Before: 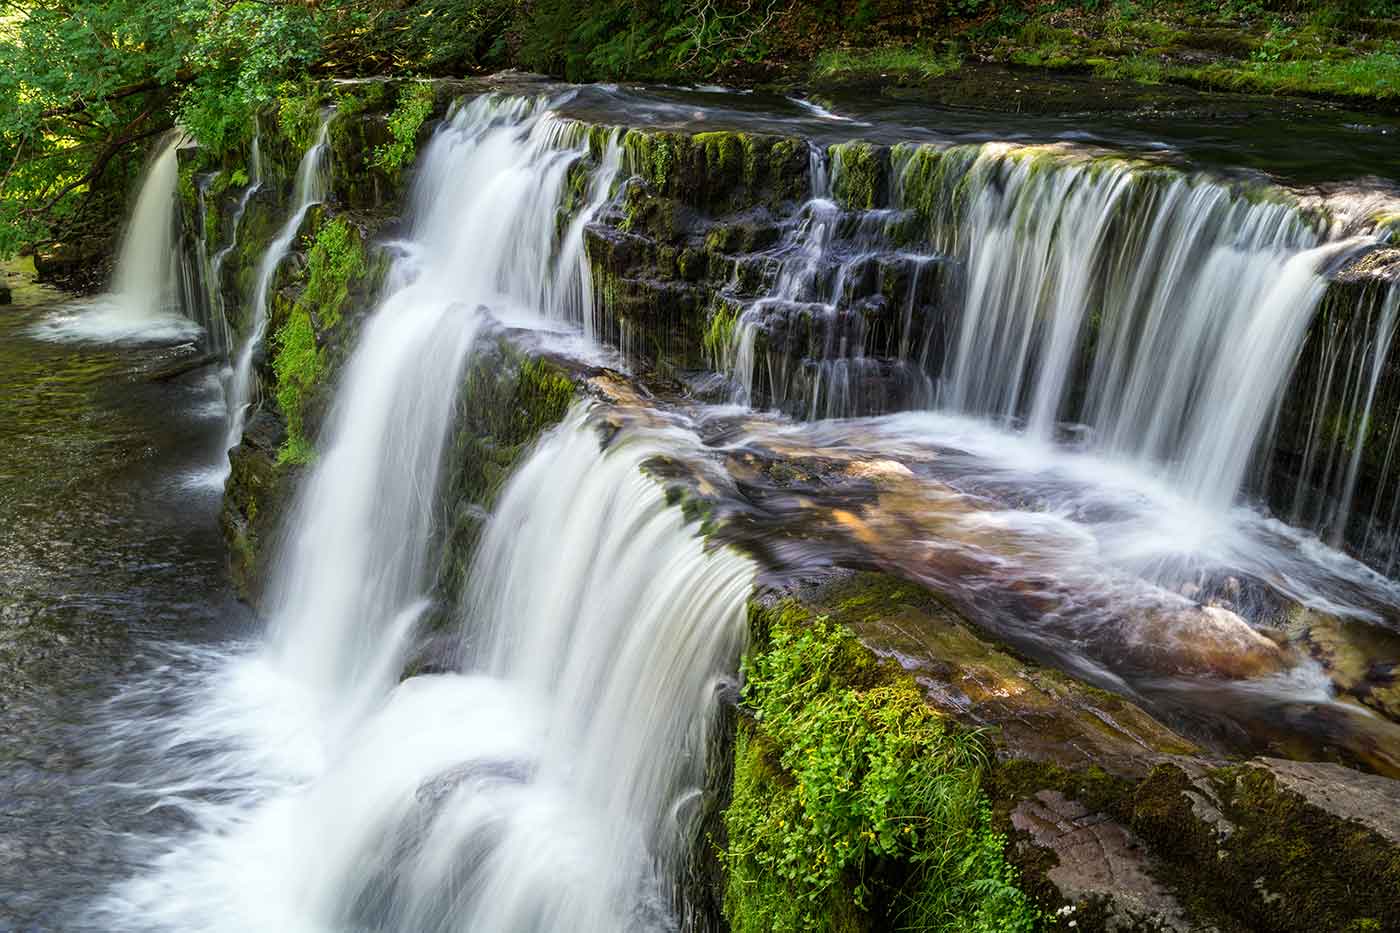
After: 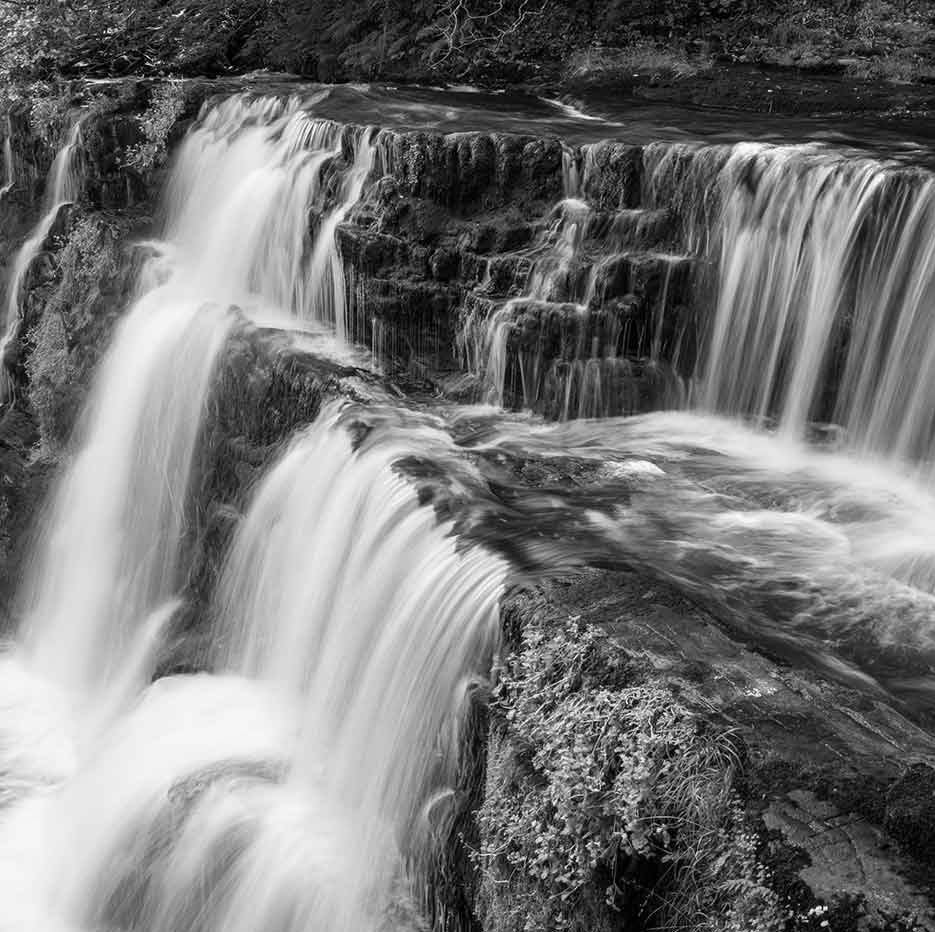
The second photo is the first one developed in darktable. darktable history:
crop and rotate: left 17.732%, right 15.423%
monochrome: a 32, b 64, size 2.3
